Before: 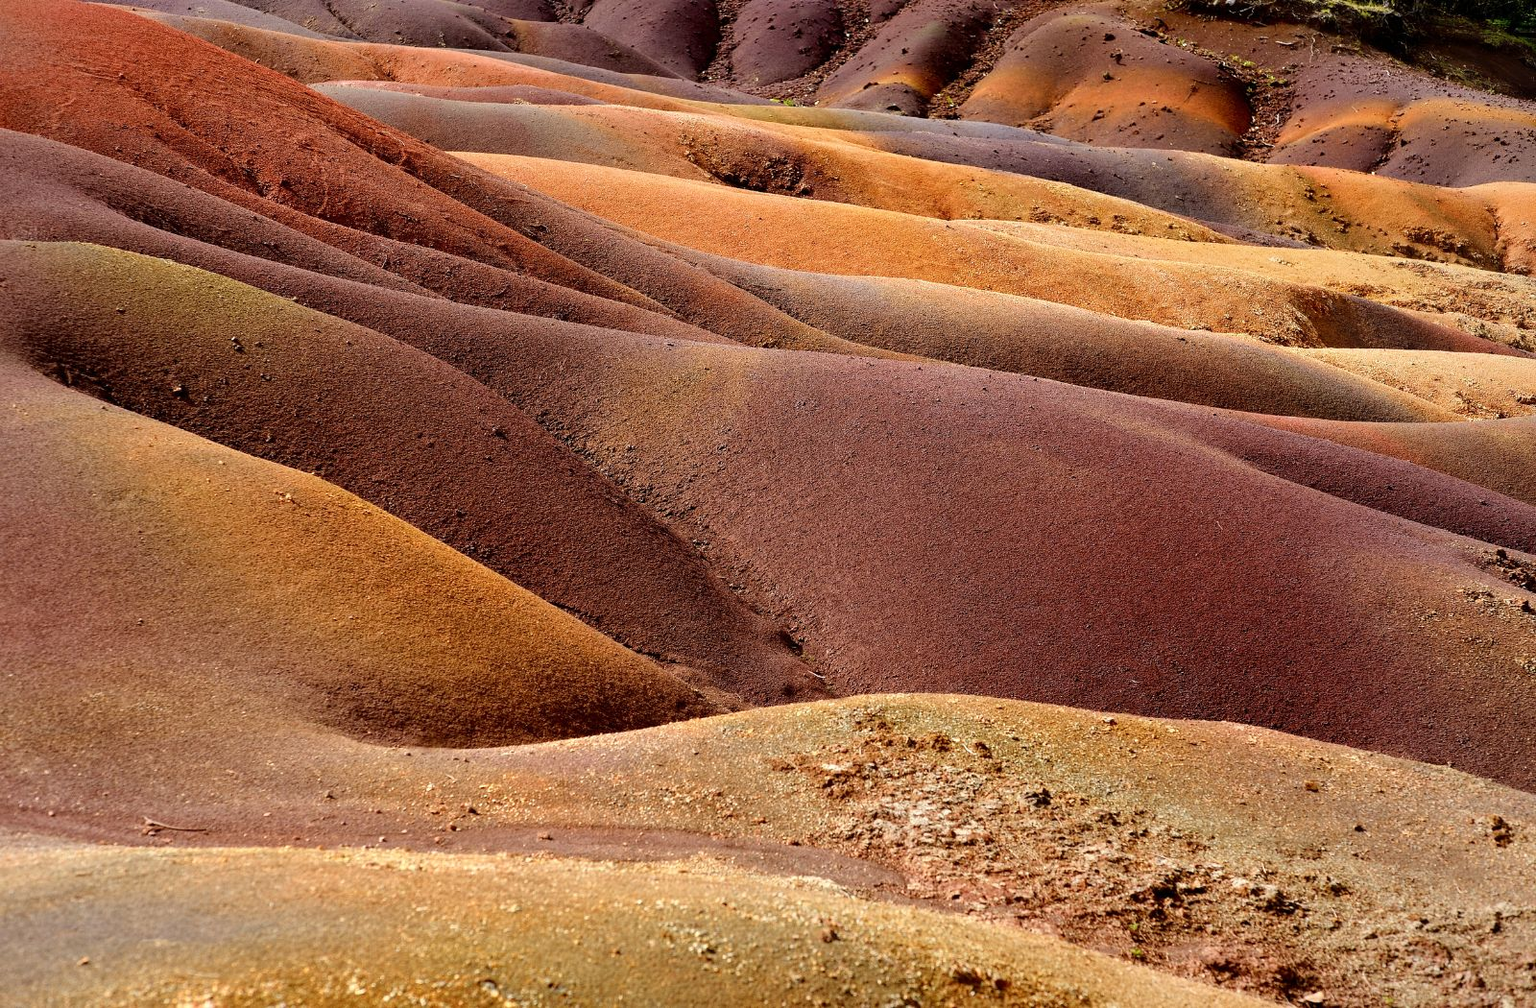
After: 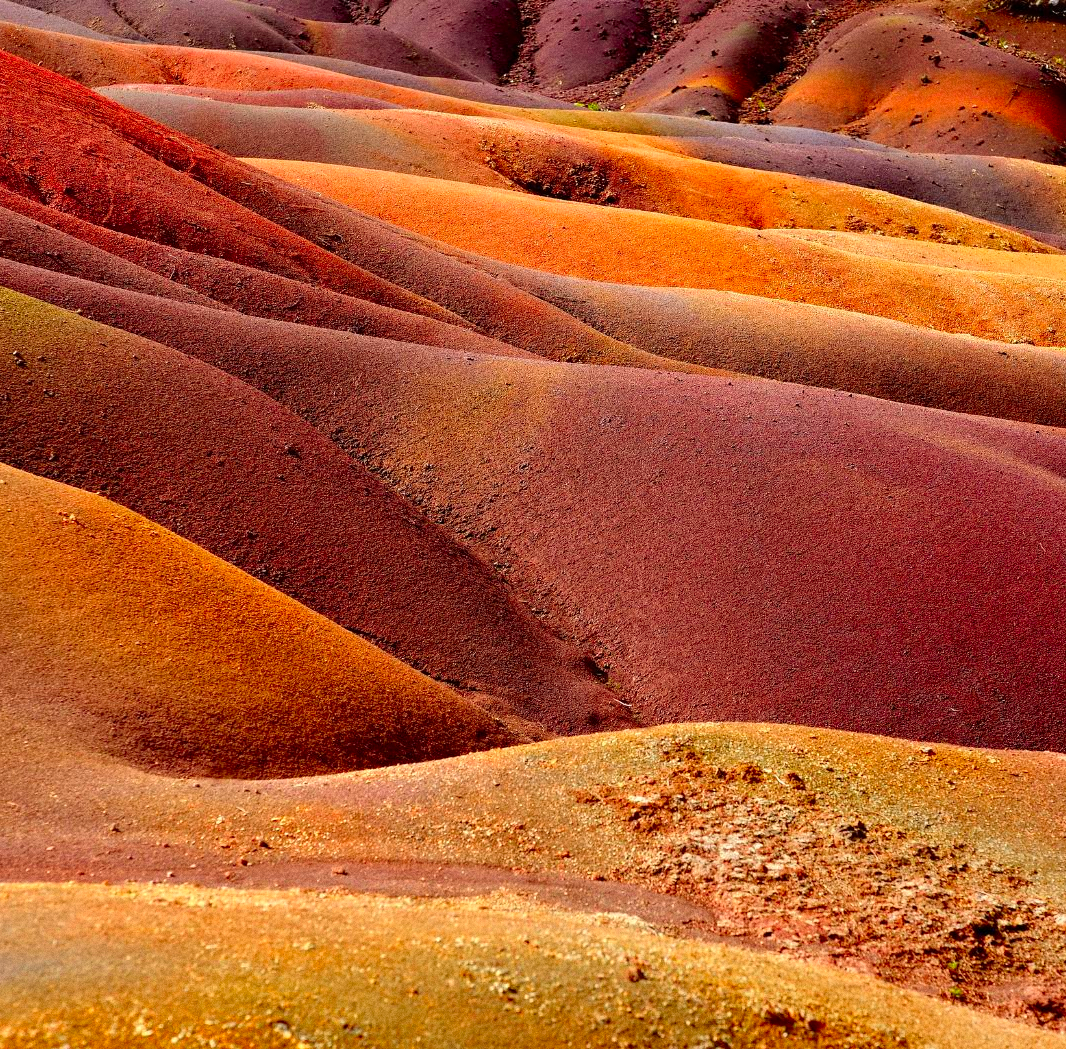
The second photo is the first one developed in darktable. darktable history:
color contrast: green-magenta contrast 1.69, blue-yellow contrast 1.49
crop and rotate: left 14.292%, right 19.041%
grain: coarseness 0.47 ISO
